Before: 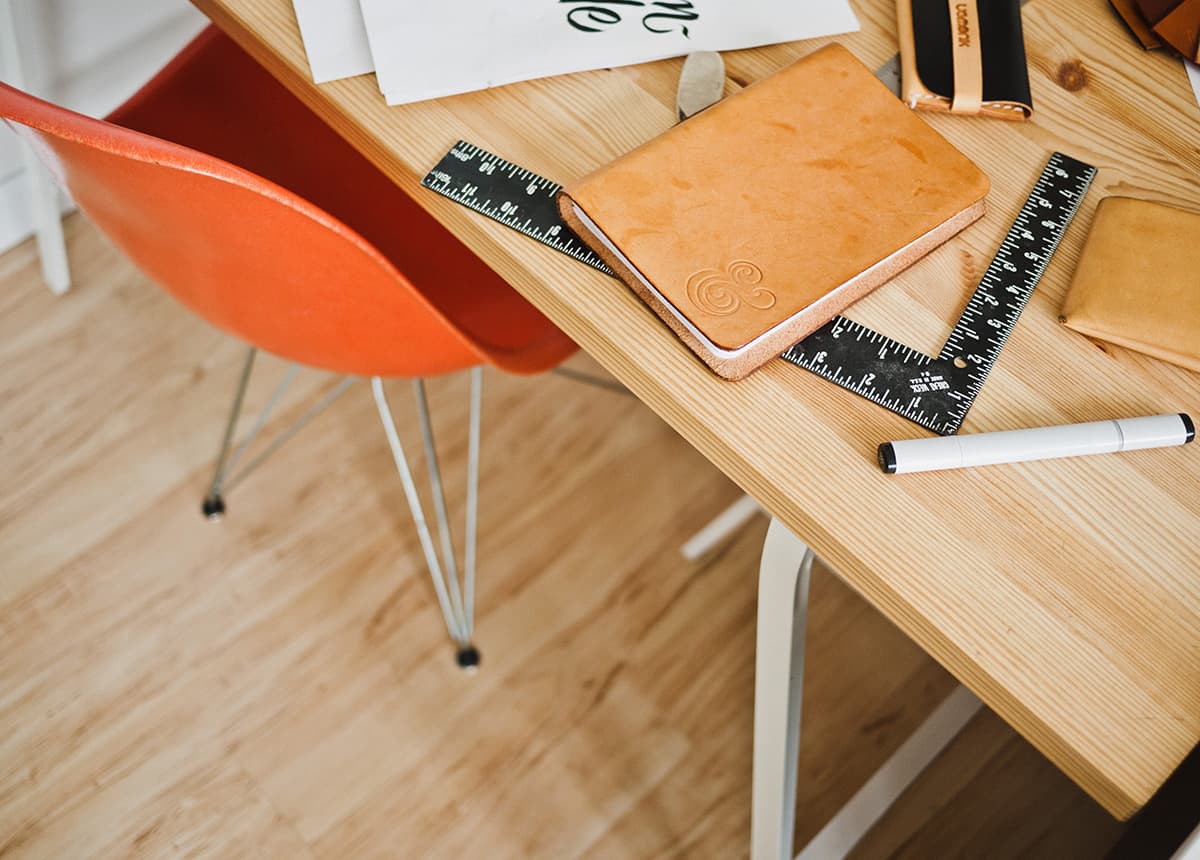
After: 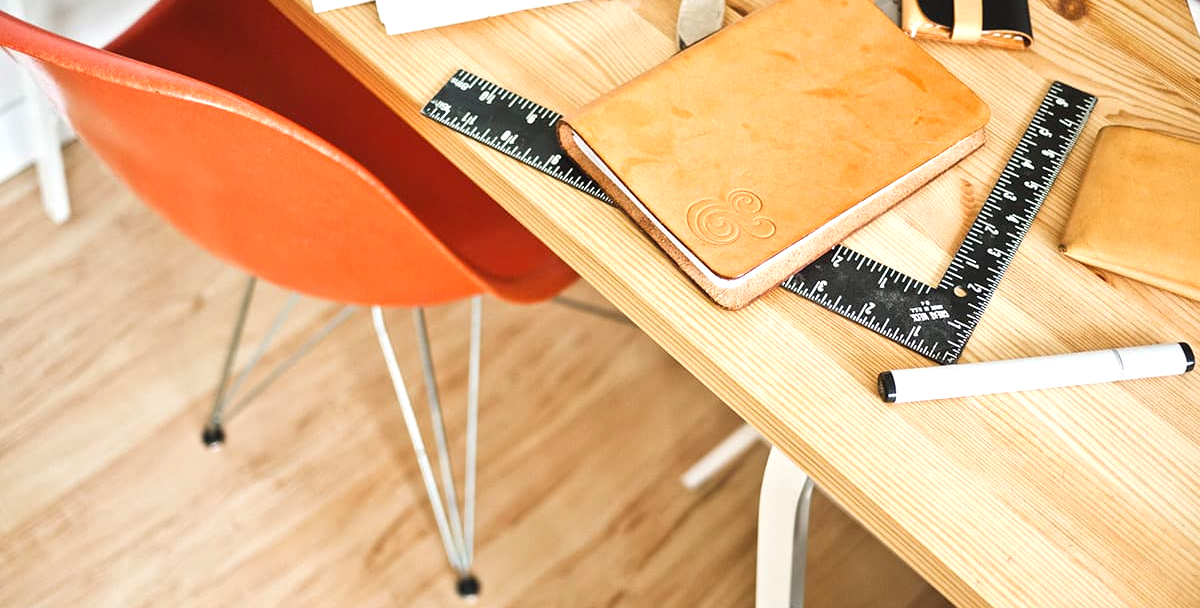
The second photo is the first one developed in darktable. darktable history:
crop and rotate: top 8.293%, bottom 20.996%
exposure: exposure 0.669 EV, compensate highlight preservation false
